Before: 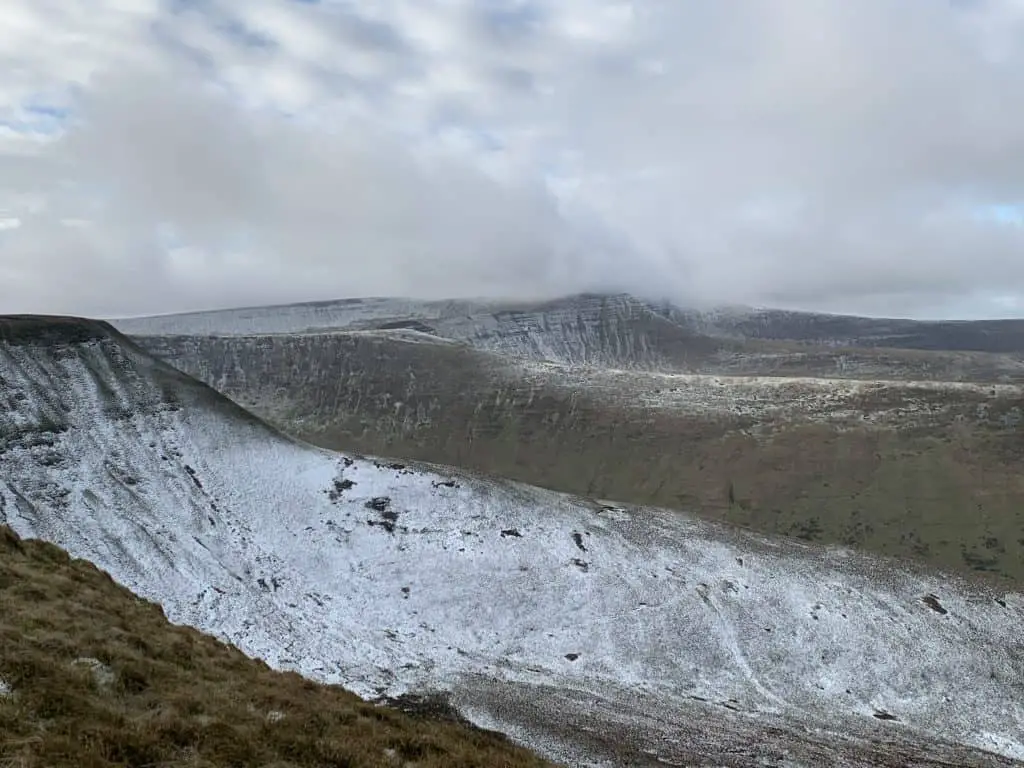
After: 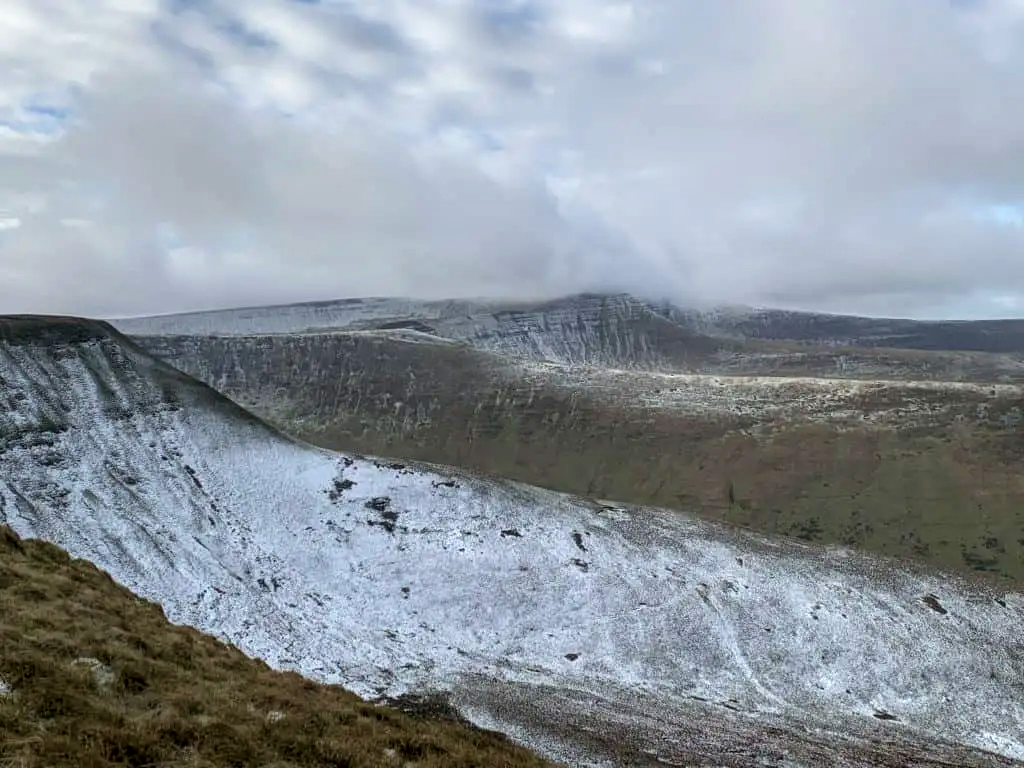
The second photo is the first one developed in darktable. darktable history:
local contrast: on, module defaults
tone equalizer: on, module defaults
velvia: on, module defaults
